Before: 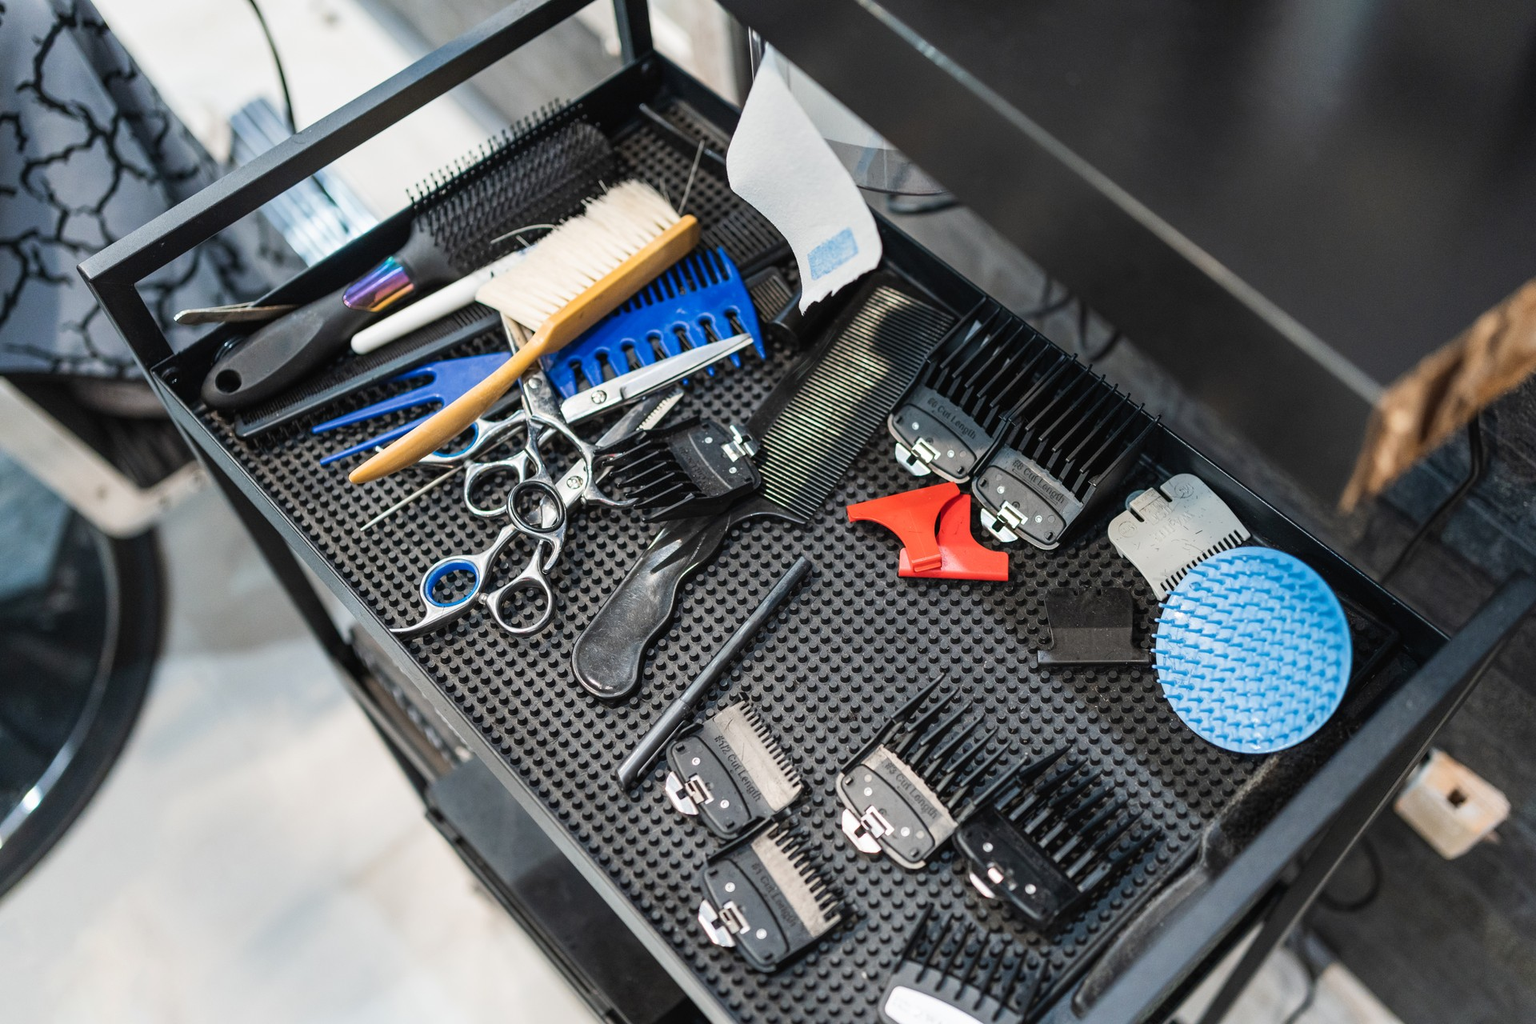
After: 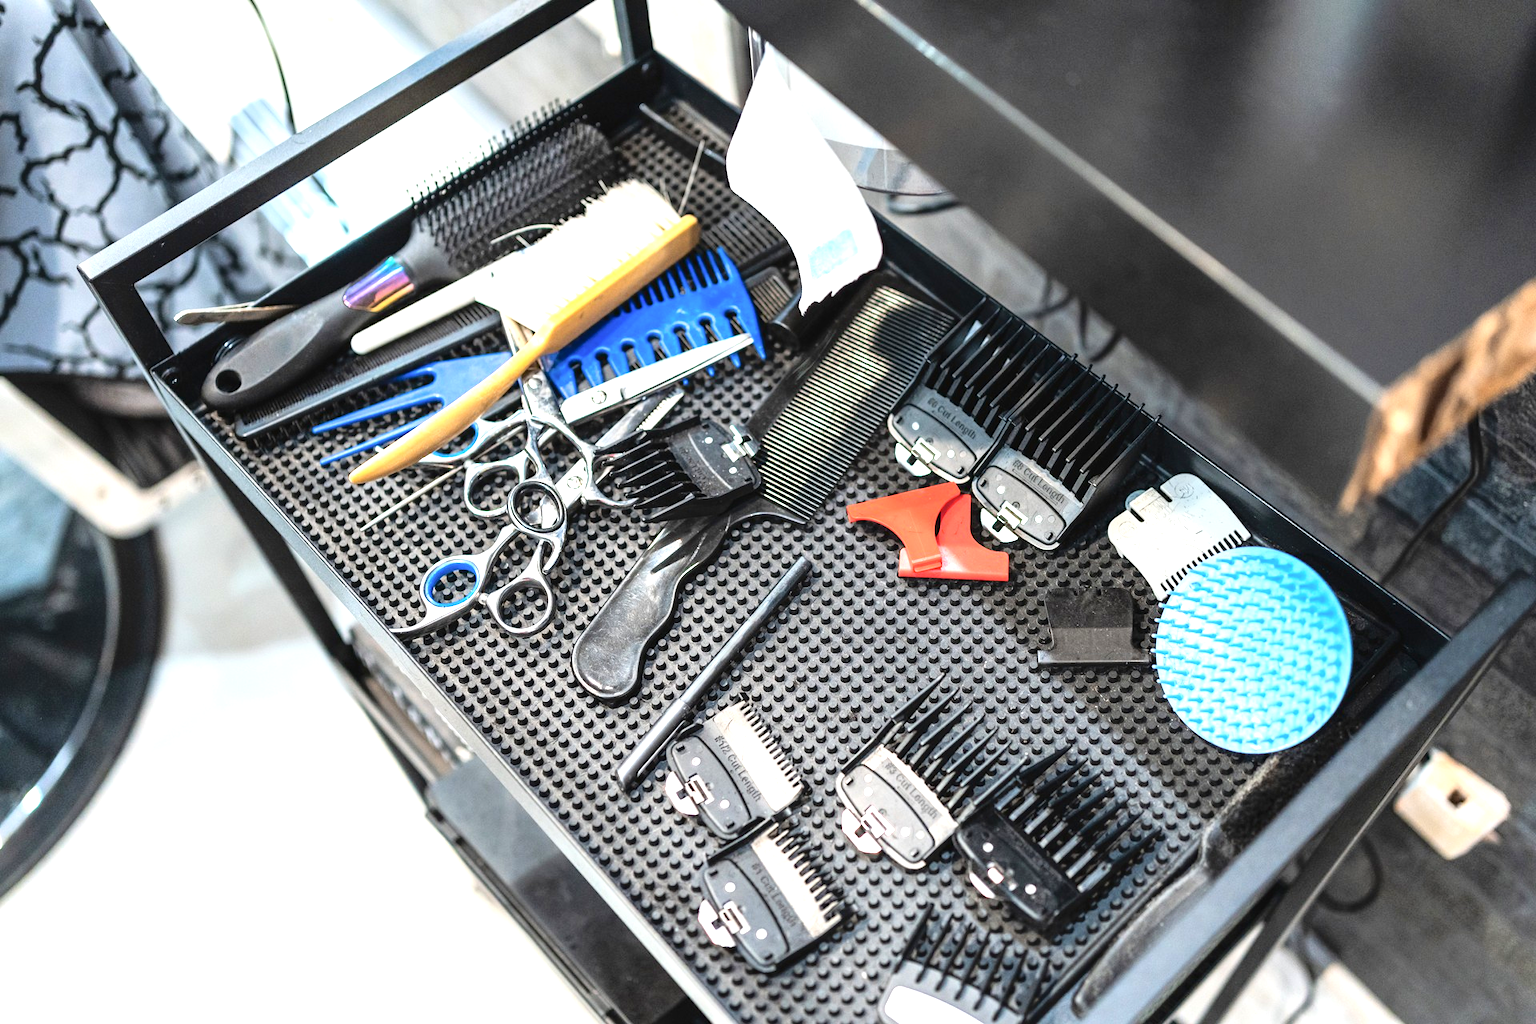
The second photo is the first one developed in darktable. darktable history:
exposure: black level correction 0, exposure 1.095 EV, compensate exposure bias true, compensate highlight preservation false
tone curve: curves: ch0 [(0, 0) (0.003, 0.031) (0.011, 0.031) (0.025, 0.03) (0.044, 0.035) (0.069, 0.054) (0.1, 0.081) (0.136, 0.11) (0.177, 0.147) (0.224, 0.209) (0.277, 0.283) (0.335, 0.369) (0.399, 0.44) (0.468, 0.517) (0.543, 0.601) (0.623, 0.684) (0.709, 0.766) (0.801, 0.846) (0.898, 0.927) (1, 1)], color space Lab, independent channels, preserve colors none
